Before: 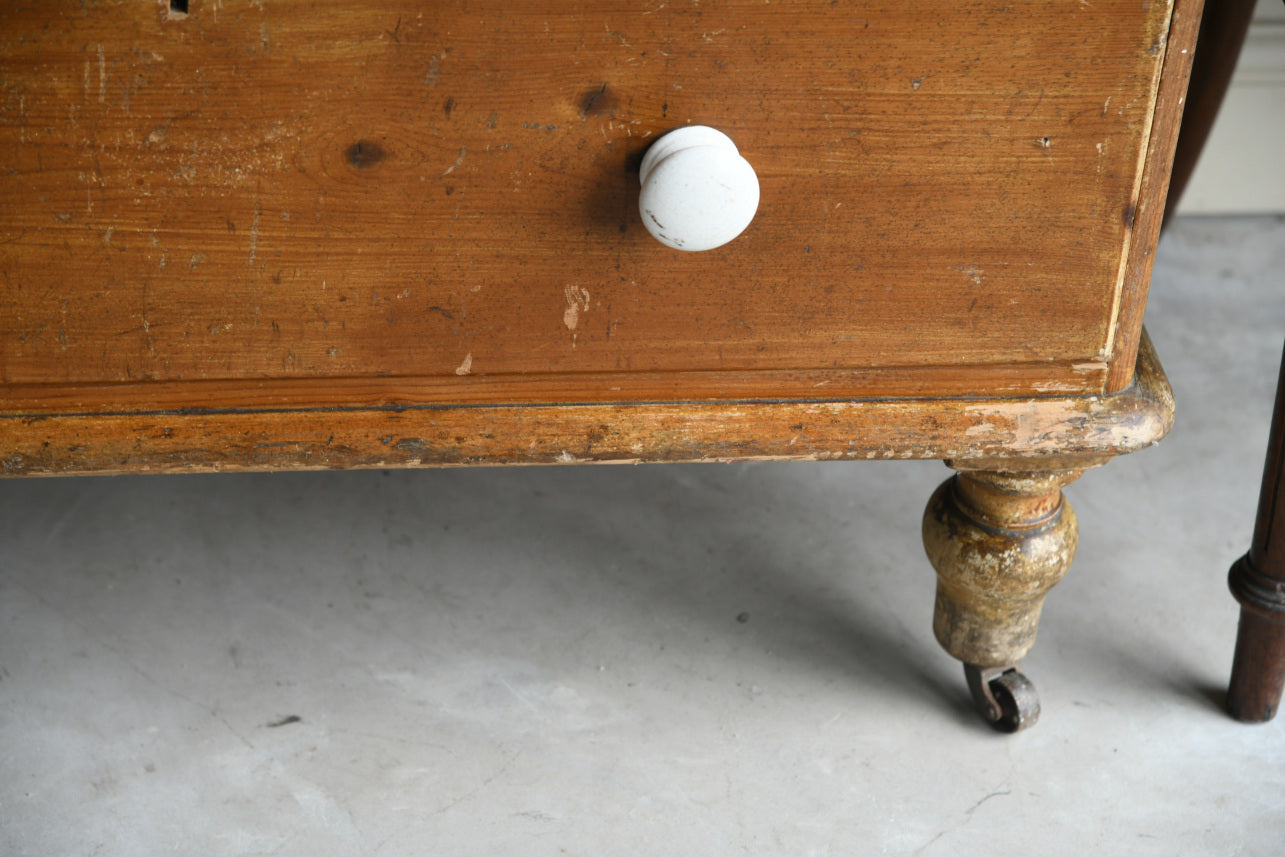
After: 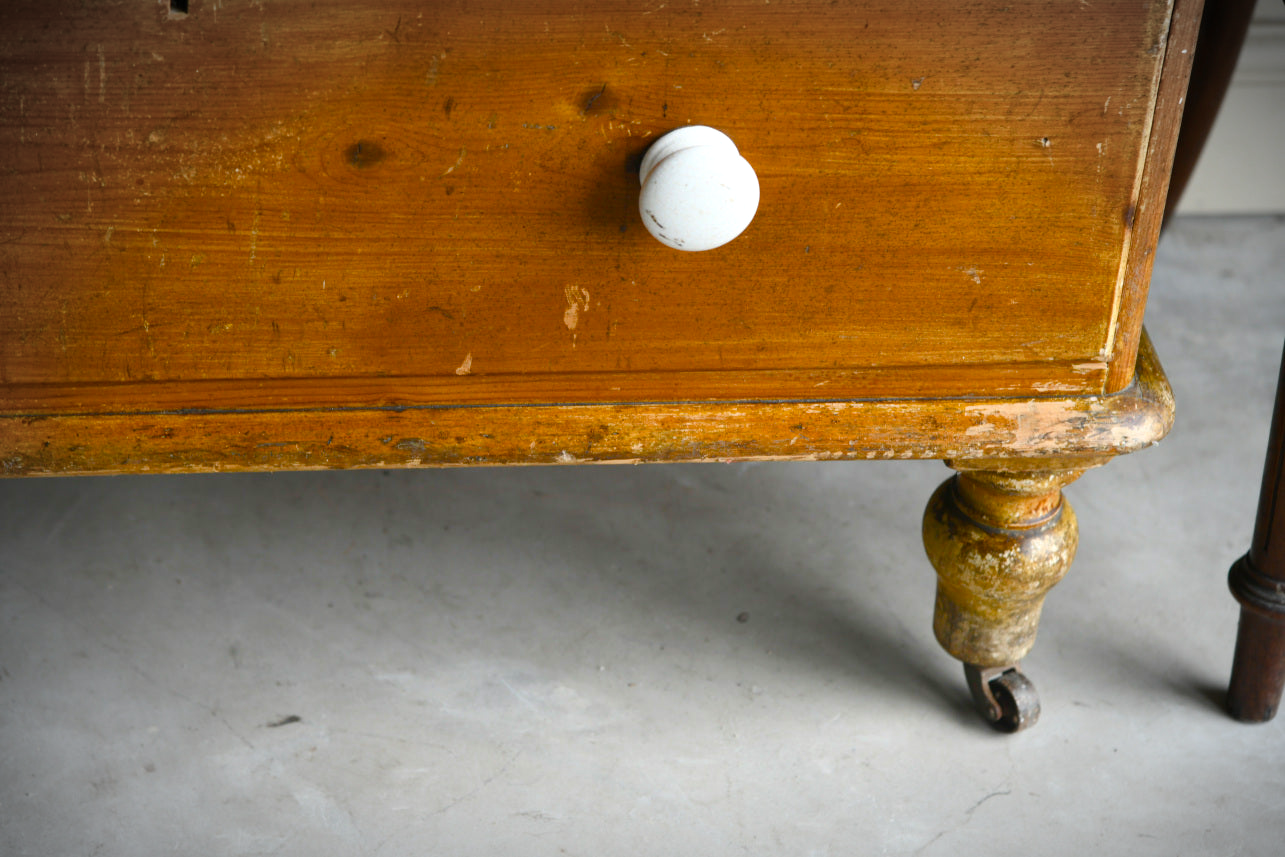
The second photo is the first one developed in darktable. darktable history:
vignetting: automatic ratio true
color balance rgb: perceptual saturation grading › global saturation 45%, perceptual saturation grading › highlights -25%, perceptual saturation grading › shadows 50%, perceptual brilliance grading › global brilliance 3%, global vibrance 3%
